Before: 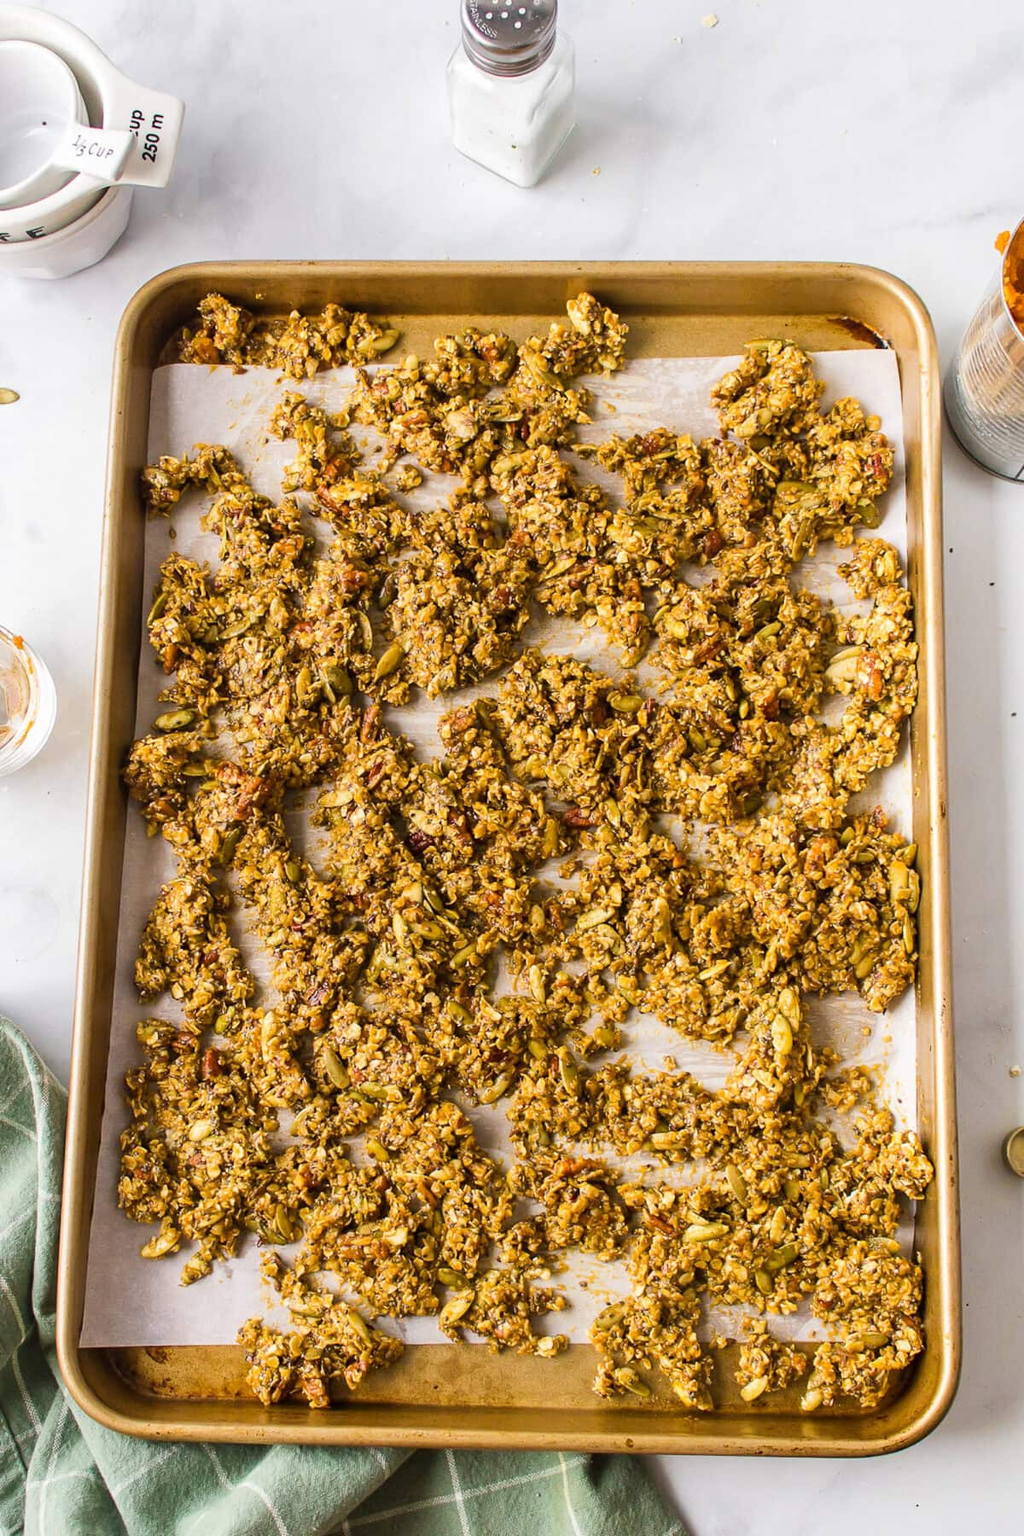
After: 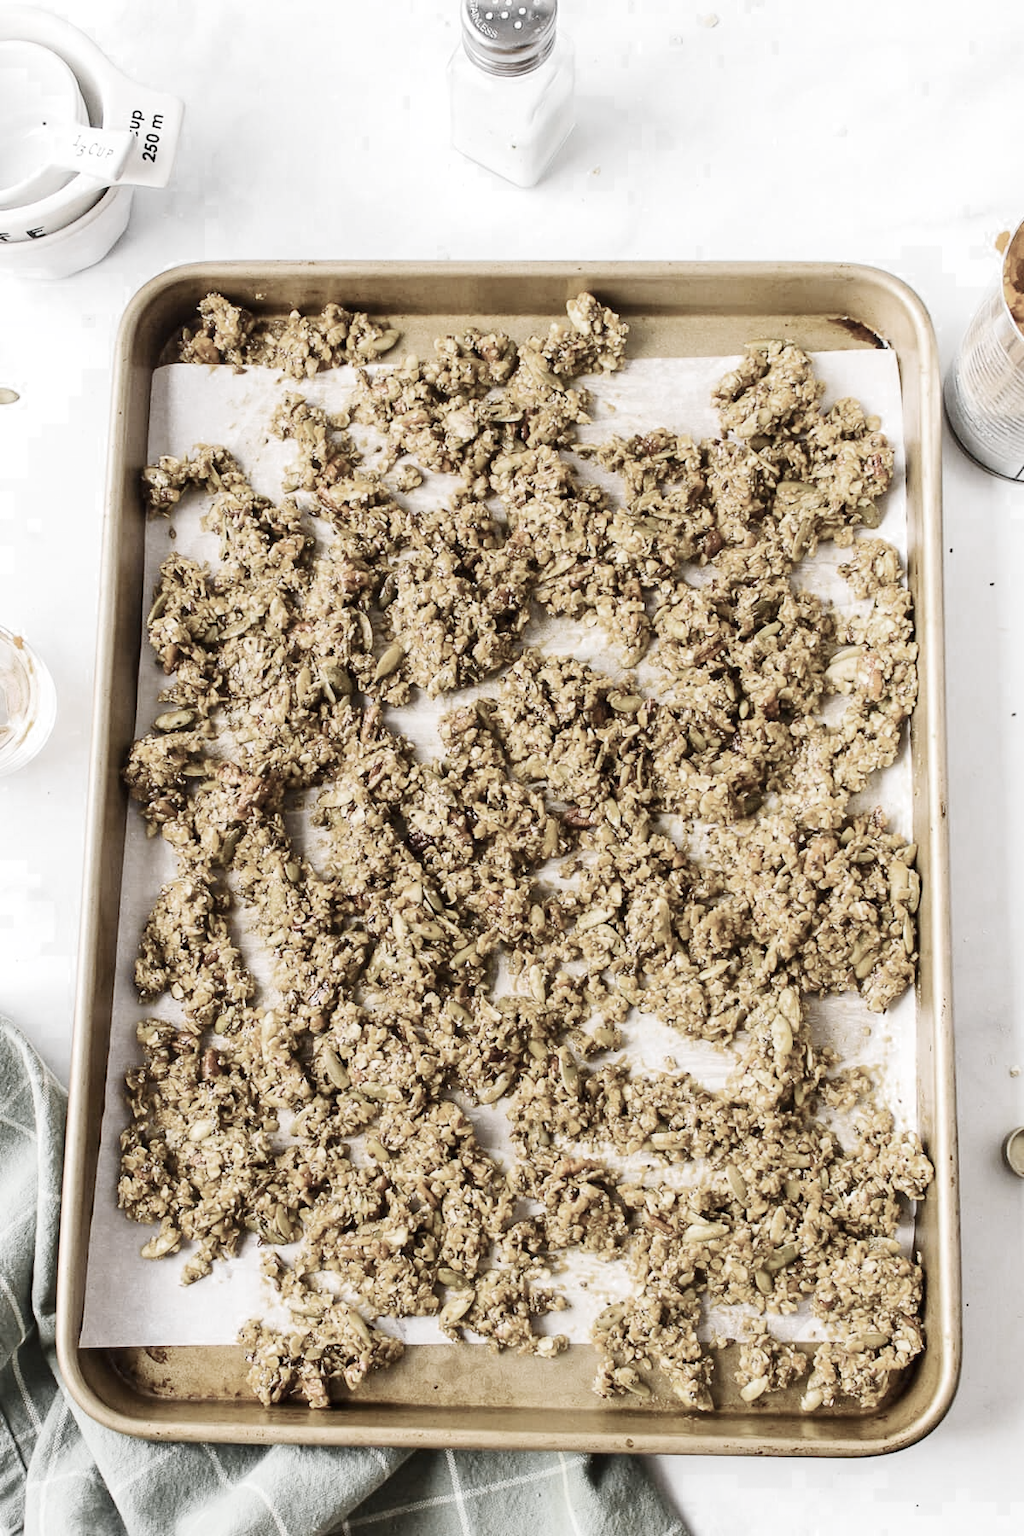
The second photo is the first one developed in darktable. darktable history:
contrast brightness saturation: contrast 0.223
color zones: curves: ch0 [(0, 0.613) (0.01, 0.613) (0.245, 0.448) (0.498, 0.529) (0.642, 0.665) (0.879, 0.777) (0.99, 0.613)]; ch1 [(0, 0.035) (0.121, 0.189) (0.259, 0.197) (0.415, 0.061) (0.589, 0.022) (0.732, 0.022) (0.857, 0.026) (0.991, 0.053)]
base curve: curves: ch0 [(0, 0) (0.158, 0.273) (0.879, 0.895) (1, 1)], preserve colors none
